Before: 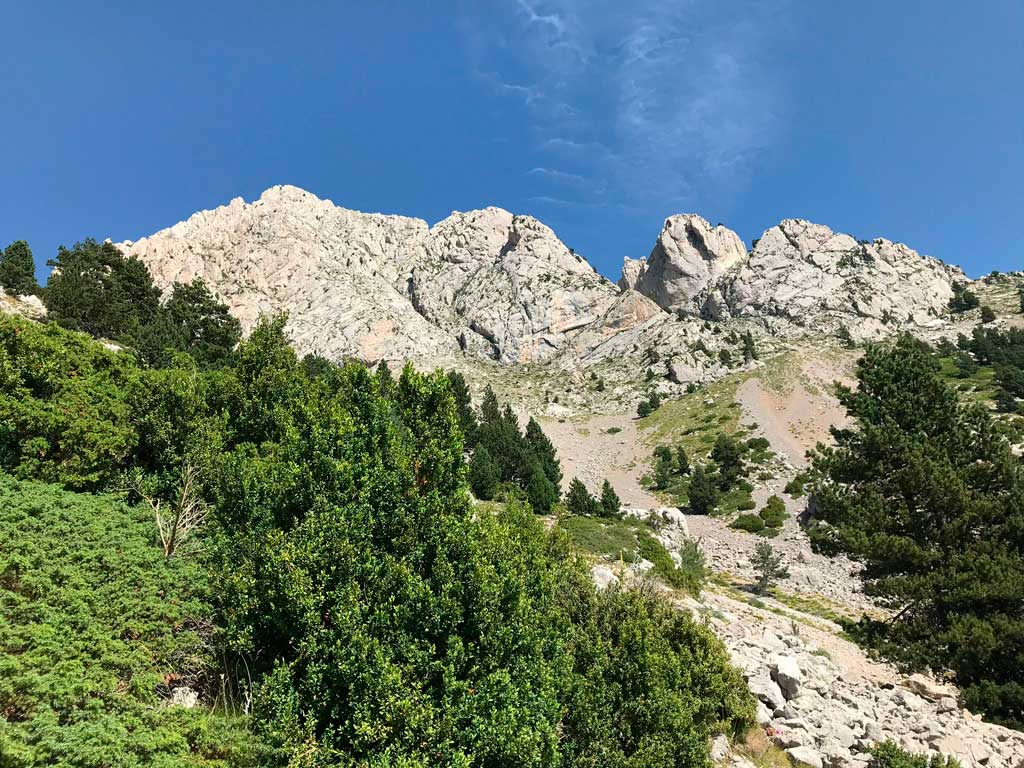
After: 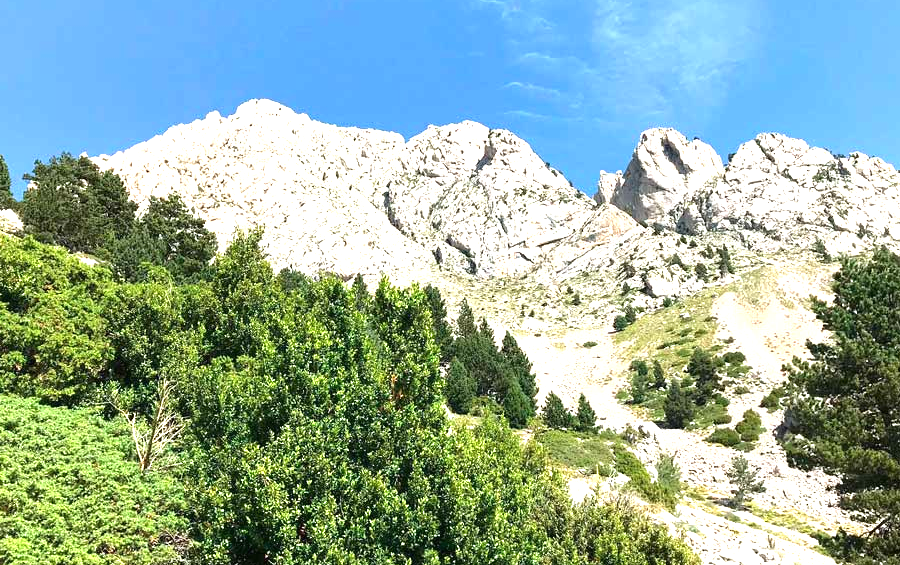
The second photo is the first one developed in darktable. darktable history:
exposure: black level correction 0, exposure 1.2 EV, compensate exposure bias true, compensate highlight preservation false
crop and rotate: left 2.425%, top 11.305%, right 9.6%, bottom 15.08%
color correction: saturation 0.99
